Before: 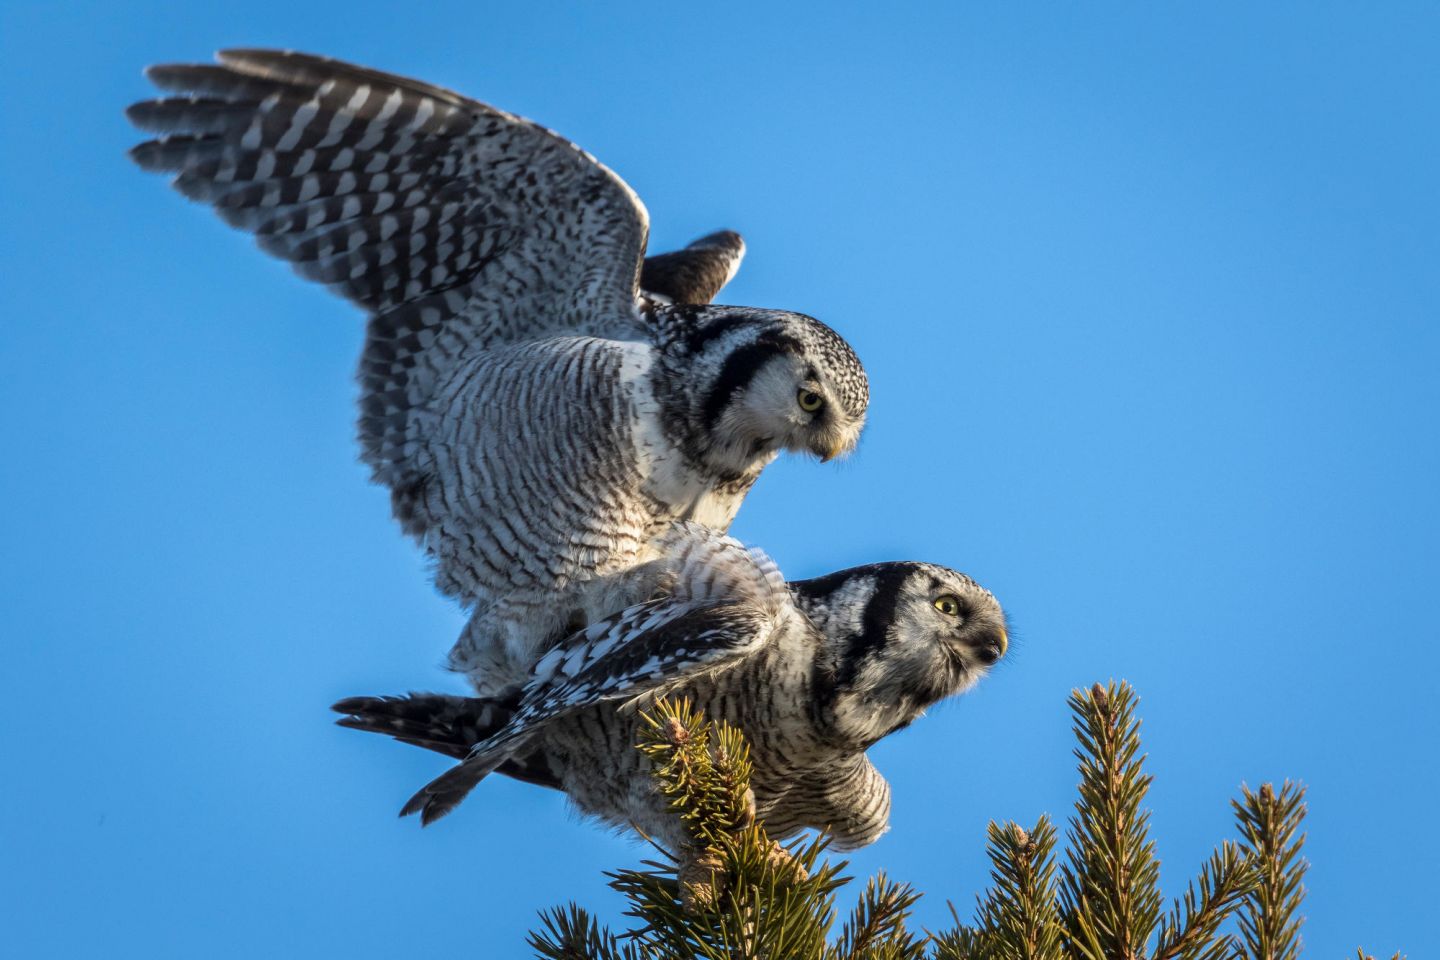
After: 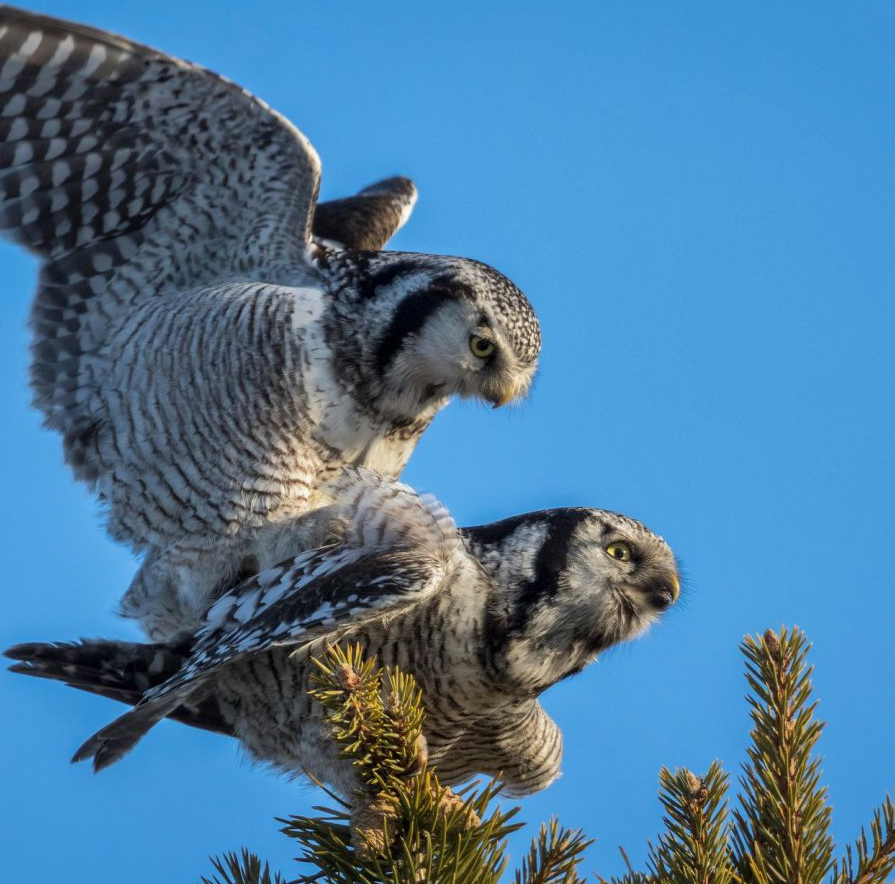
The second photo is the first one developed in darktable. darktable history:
crop and rotate: left 22.808%, top 5.638%, right 15.001%, bottom 2.274%
shadows and highlights: shadows 39.92, highlights -59.98
